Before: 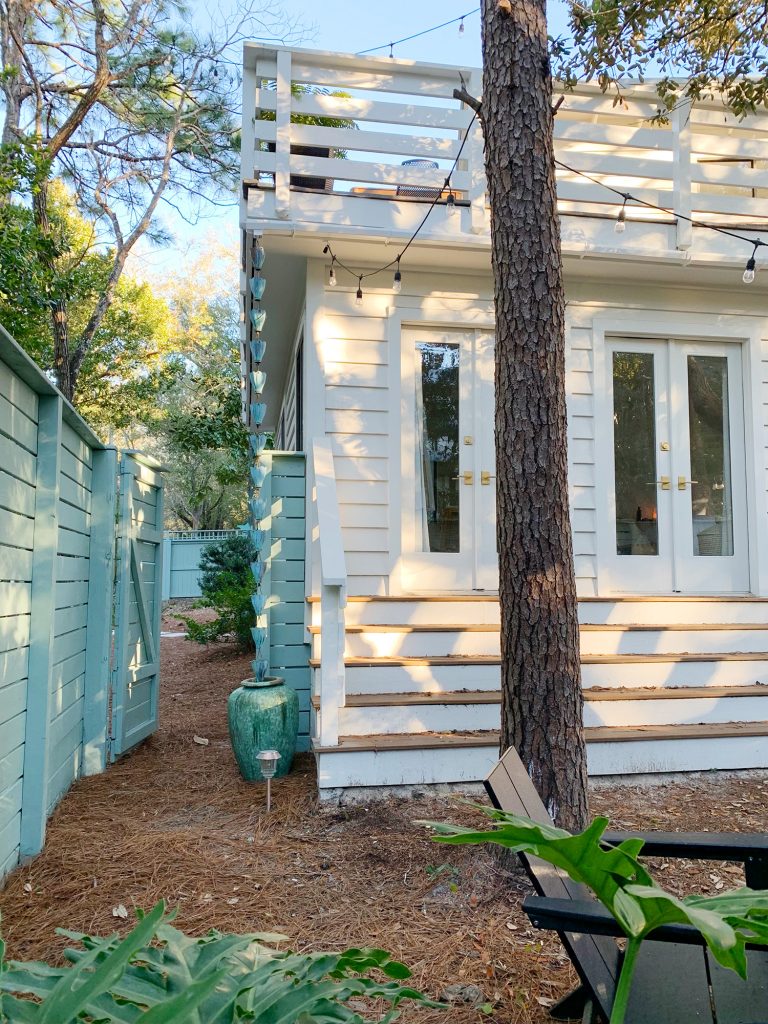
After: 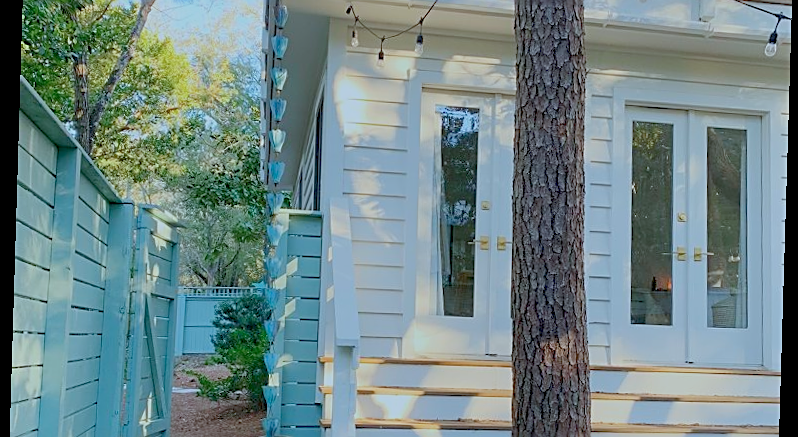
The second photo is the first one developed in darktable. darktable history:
rotate and perspective: rotation 1.72°, automatic cropping off
color calibration: illuminant Planckian (black body), x 0.375, y 0.373, temperature 4117 K
sharpen: amount 0.6
crop and rotate: top 23.84%, bottom 34.294%
shadows and highlights: shadows 30.86, highlights 0, soften with gaussian
color balance rgb: contrast -30%
